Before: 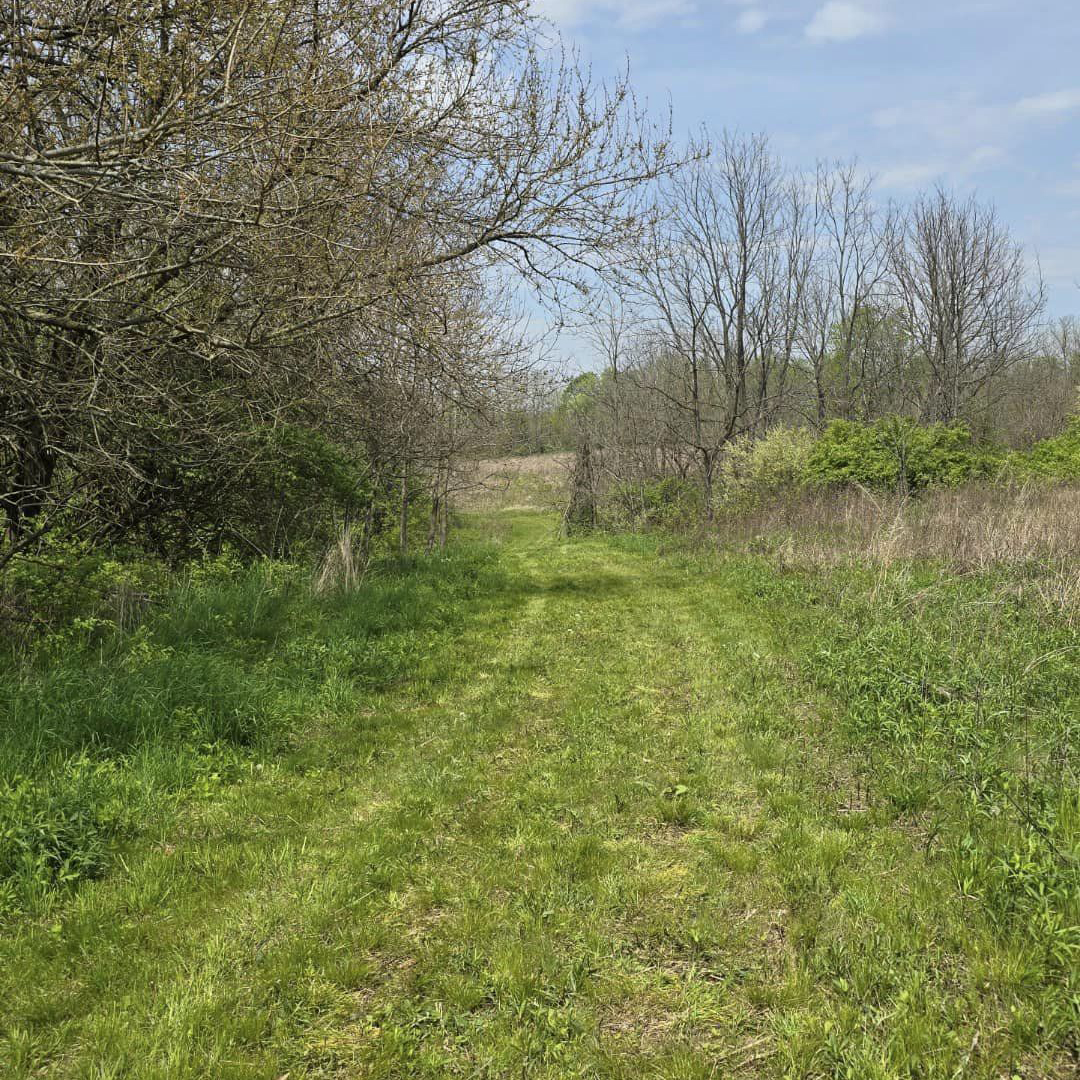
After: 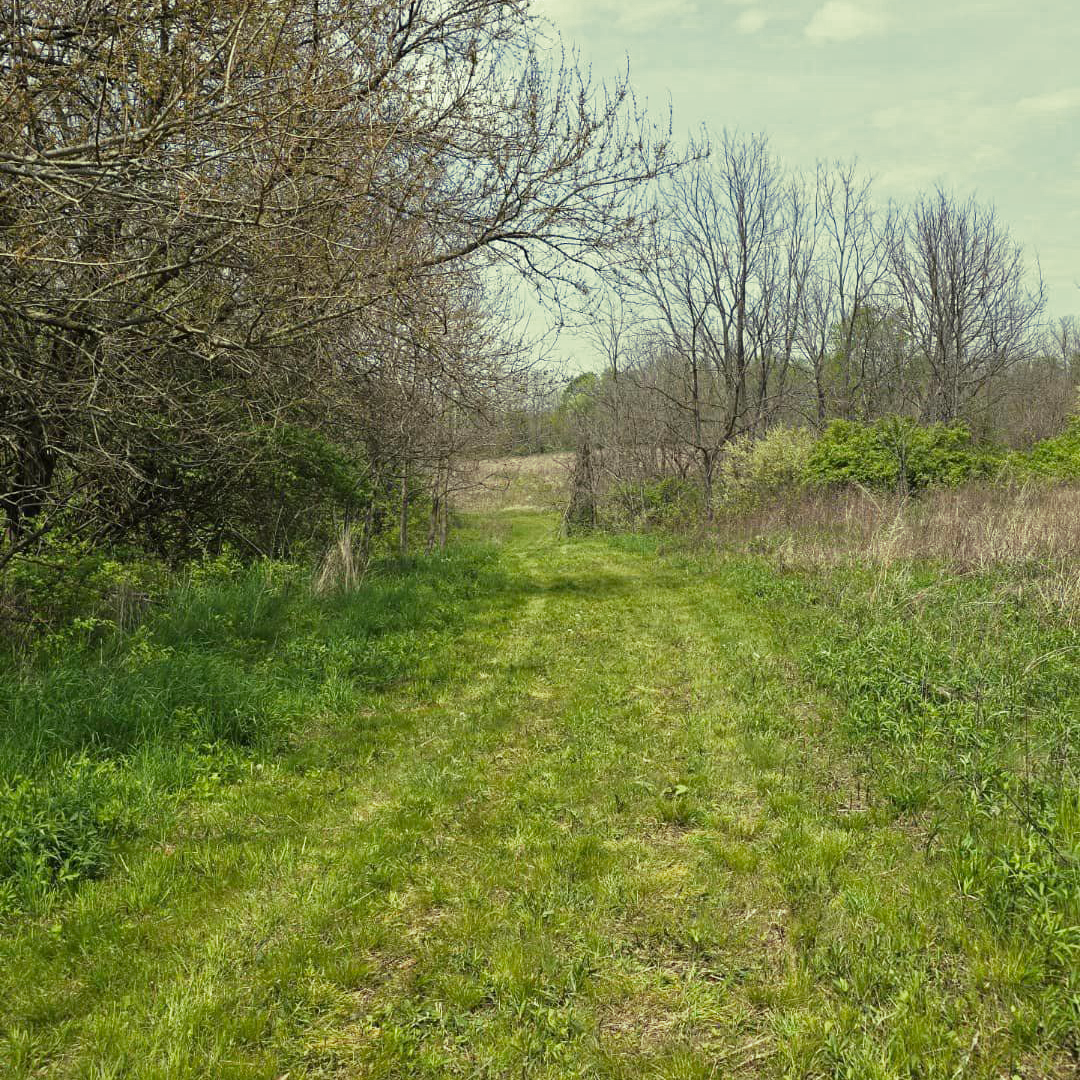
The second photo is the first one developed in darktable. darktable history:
split-toning: shadows › hue 290.82°, shadows › saturation 0.34, highlights › saturation 0.38, balance 0, compress 50%
white balance: emerald 1
